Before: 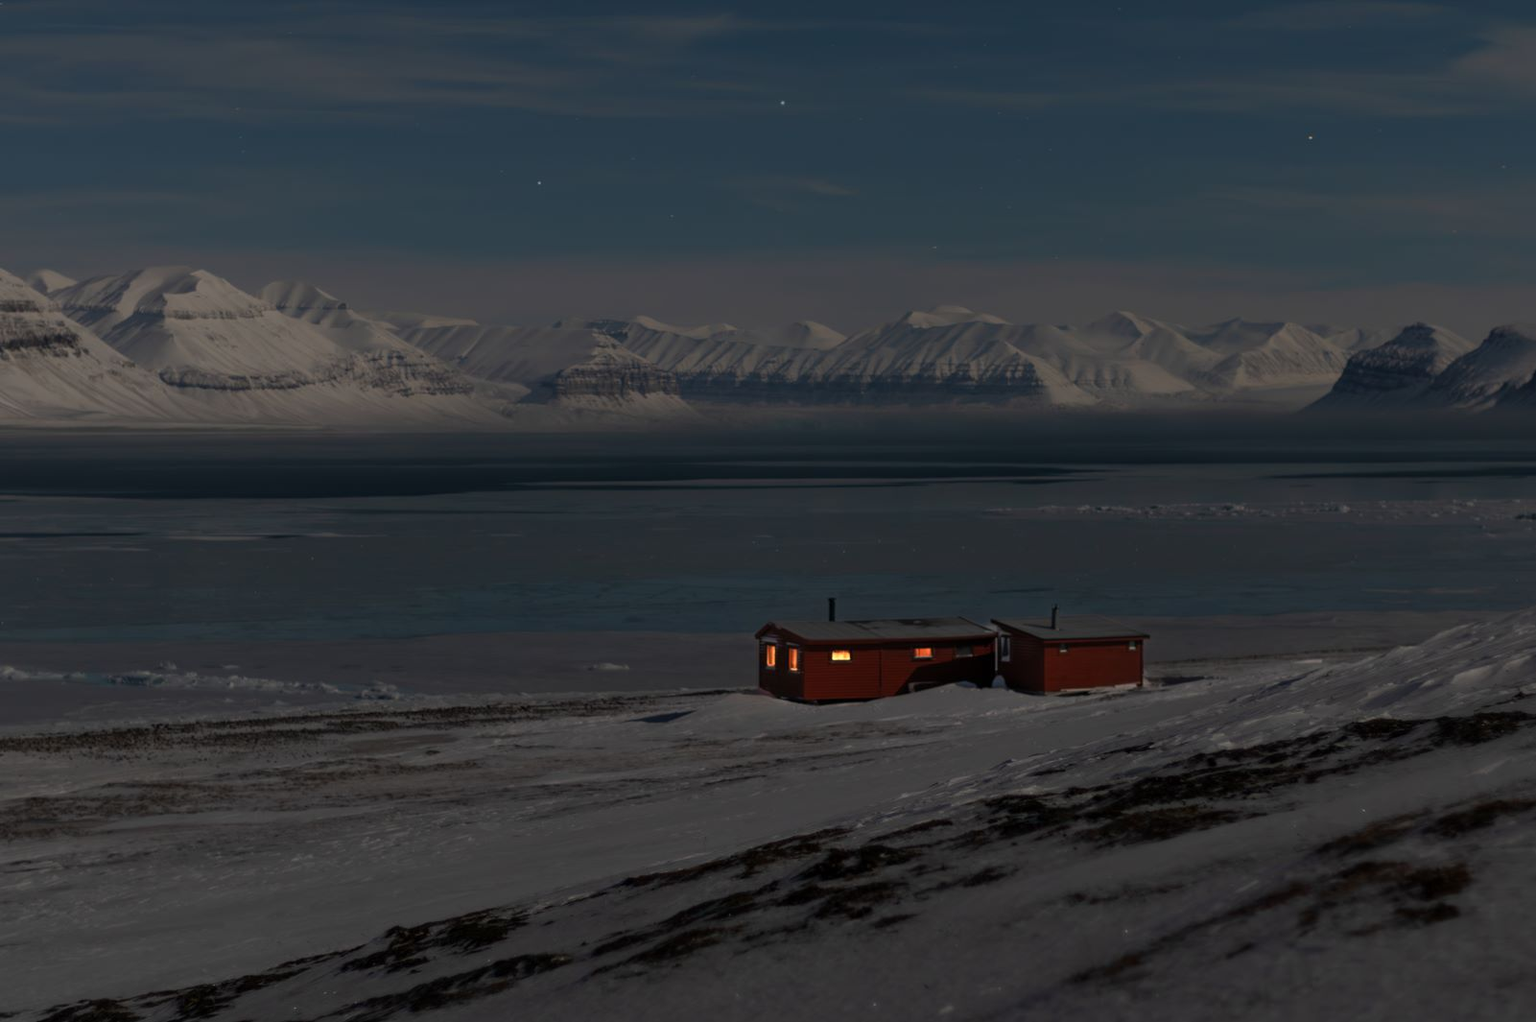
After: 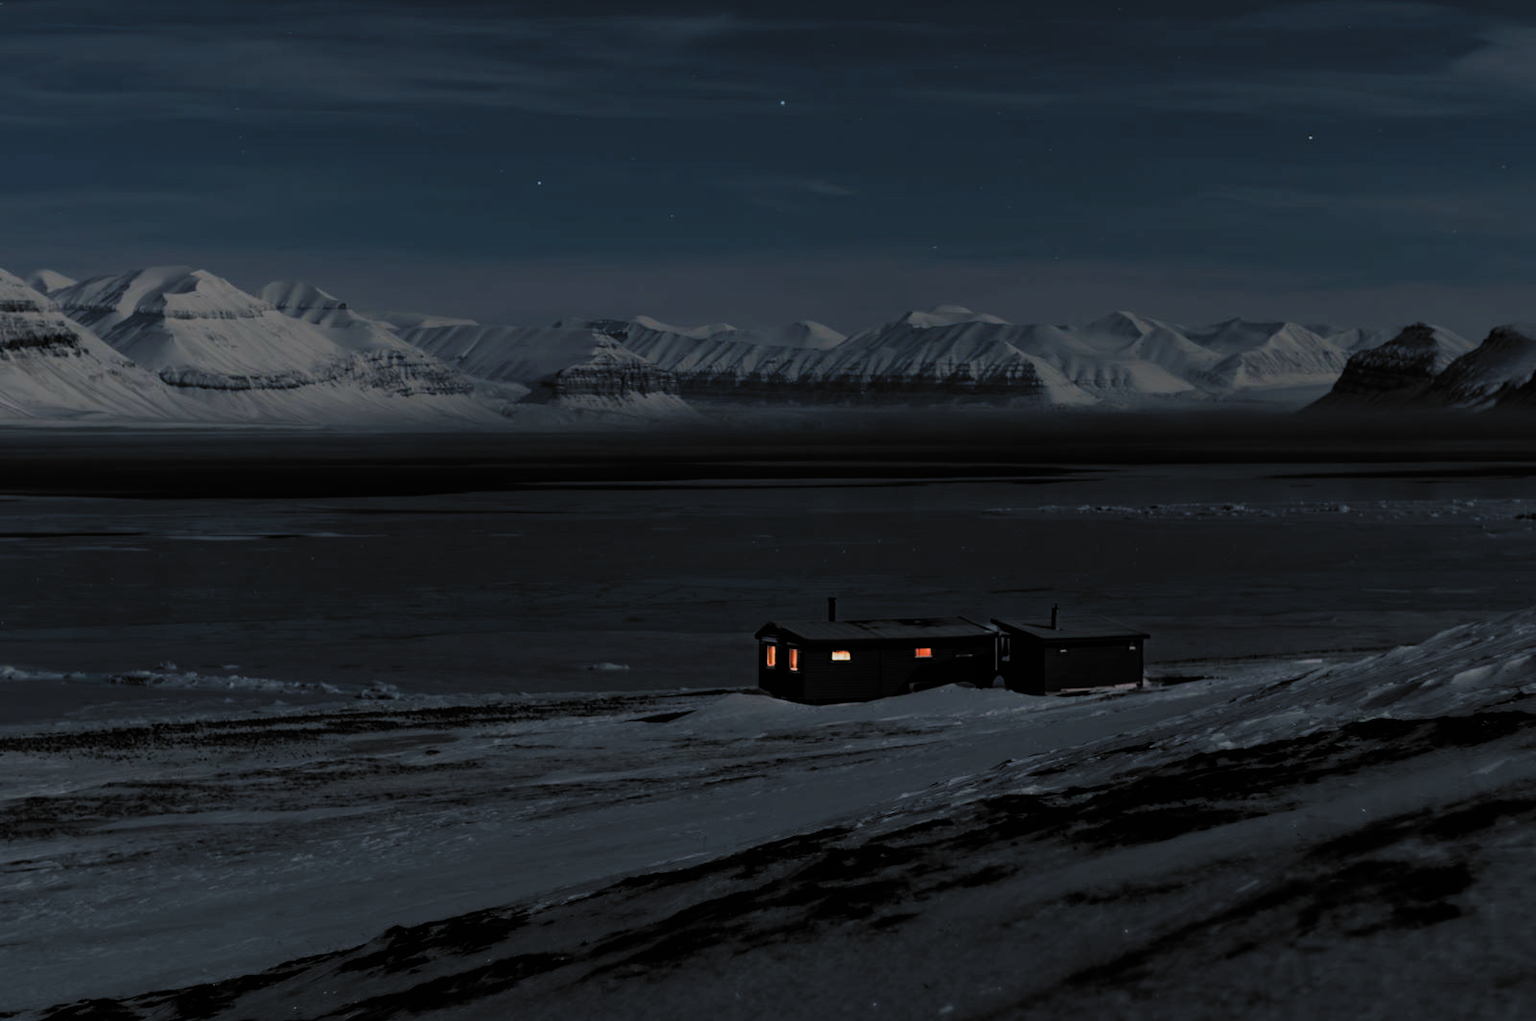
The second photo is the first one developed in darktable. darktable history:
filmic rgb: black relative exposure -5.12 EV, white relative exposure 3.97 EV, hardness 2.89, contrast 1.191, highlights saturation mix -29.04%, add noise in highlights 0.001, preserve chrominance luminance Y, color science v3 (2019), use custom middle-gray values true, contrast in highlights soft
color balance rgb: shadows lift › chroma 5.714%, shadows lift › hue 237.99°, power › chroma 1.018%, power › hue 255.51°, global offset › luminance 0.474%, global offset › hue 61.4°, linear chroma grading › shadows -3.557%, linear chroma grading › highlights -3.876%, perceptual saturation grading › global saturation 16.377%, global vibrance 24.967%
